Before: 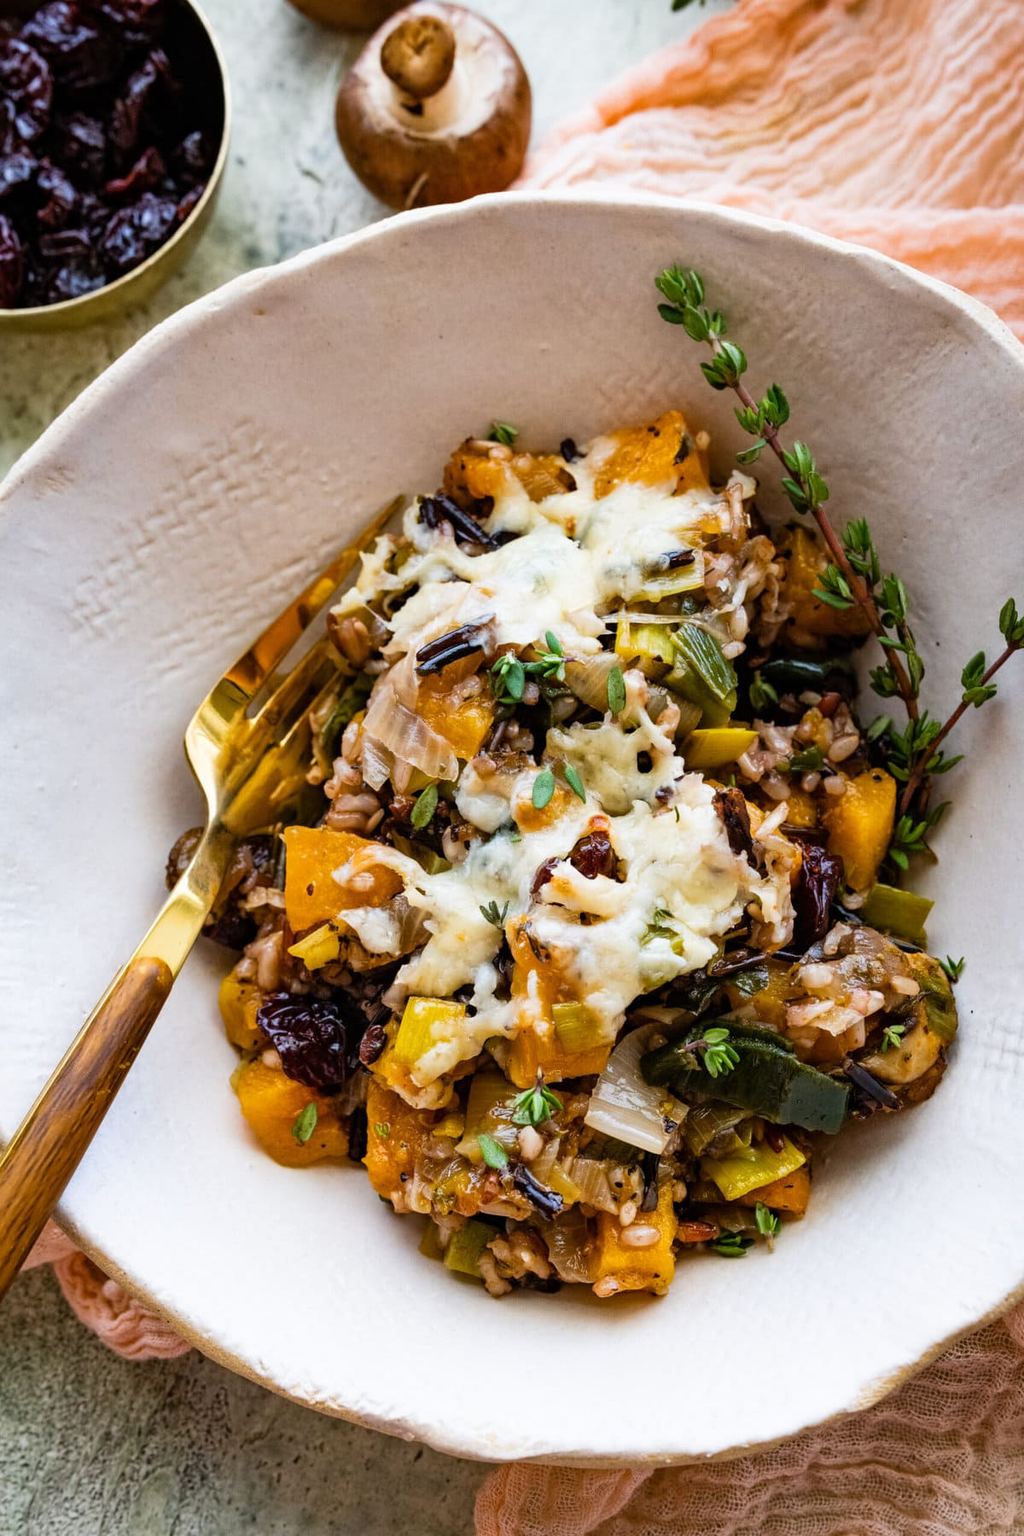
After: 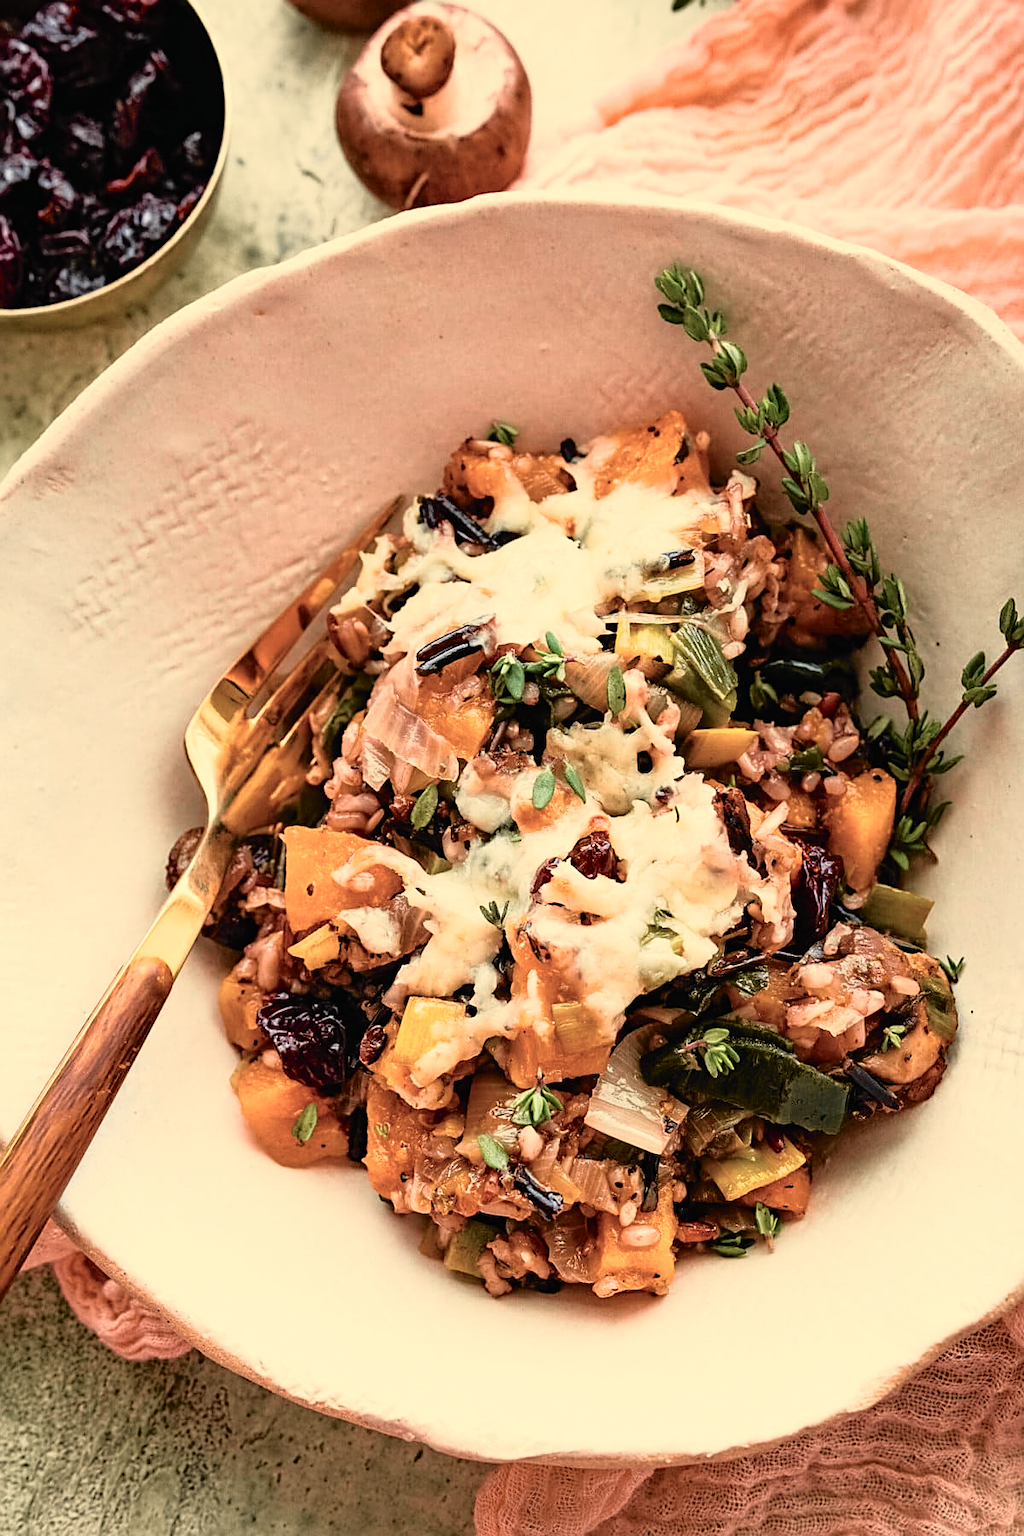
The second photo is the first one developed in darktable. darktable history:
sharpen: on, module defaults
white balance: red 1.138, green 0.996, blue 0.812
tone curve: curves: ch0 [(0, 0.009) (0.105, 0.08) (0.195, 0.18) (0.283, 0.316) (0.384, 0.434) (0.485, 0.531) (0.638, 0.69) (0.81, 0.872) (1, 0.977)]; ch1 [(0, 0) (0.161, 0.092) (0.35, 0.33) (0.379, 0.401) (0.456, 0.469) (0.502, 0.5) (0.525, 0.514) (0.586, 0.604) (0.642, 0.645) (0.858, 0.817) (1, 0.942)]; ch2 [(0, 0) (0.371, 0.362) (0.437, 0.437) (0.48, 0.49) (0.53, 0.515) (0.56, 0.571) (0.622, 0.606) (0.881, 0.795) (1, 0.929)], color space Lab, independent channels, preserve colors none
